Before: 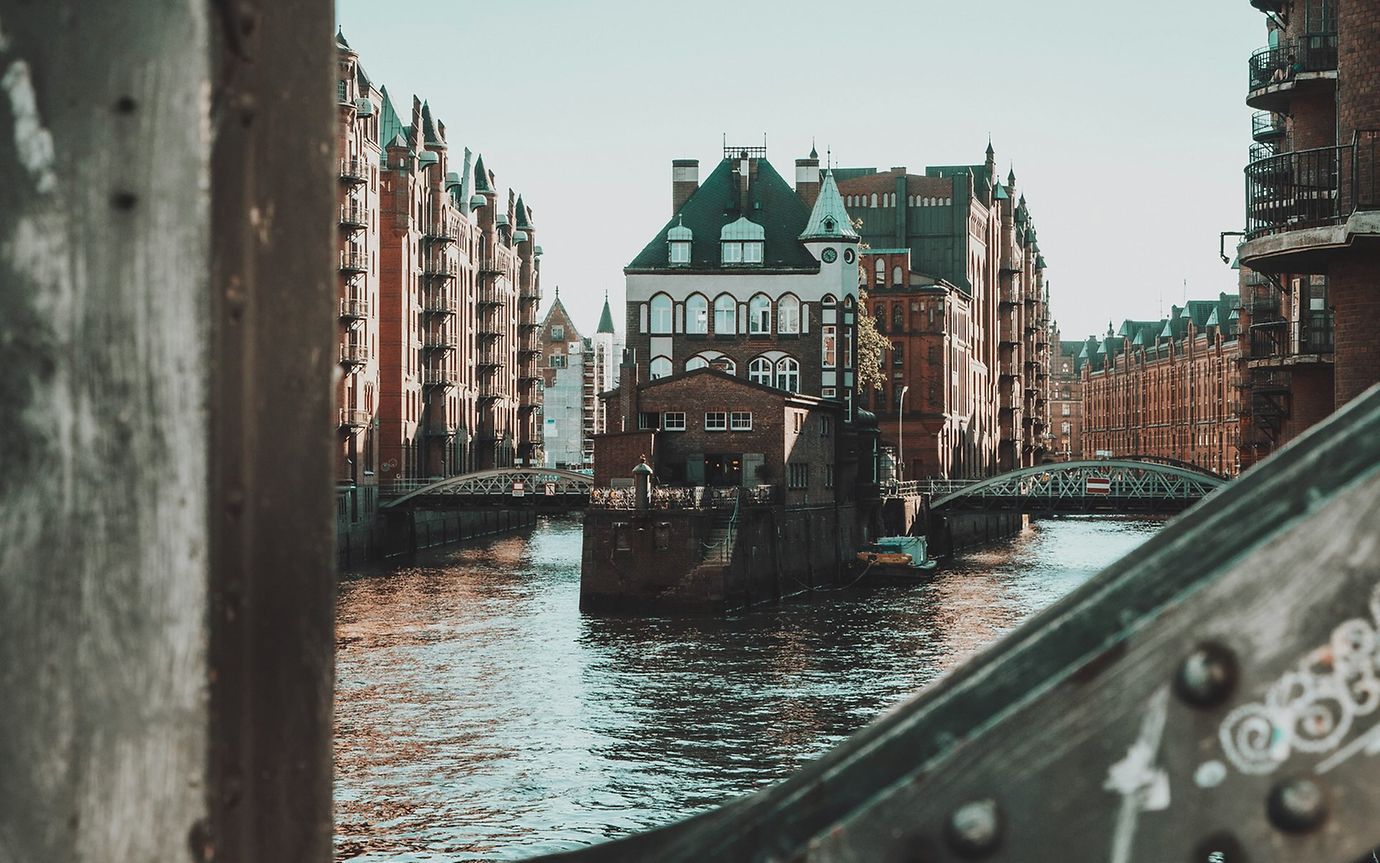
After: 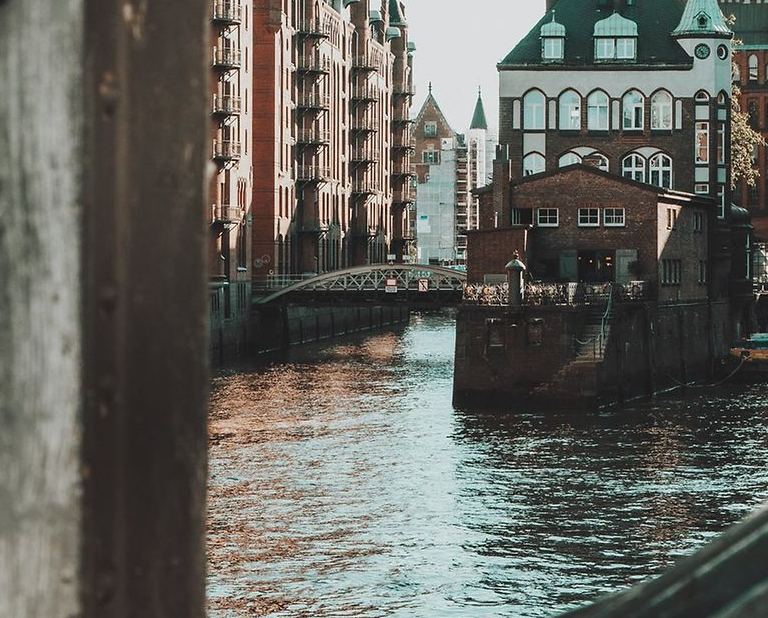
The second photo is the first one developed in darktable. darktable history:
crop: left 9.221%, top 23.739%, right 35.113%, bottom 4.539%
